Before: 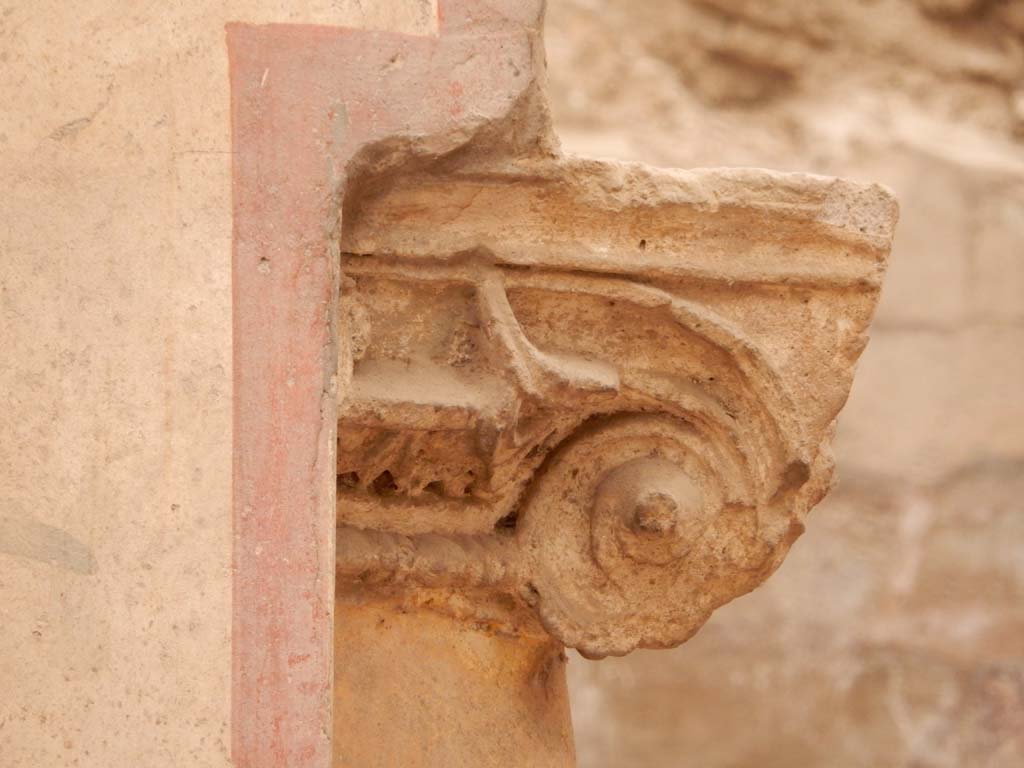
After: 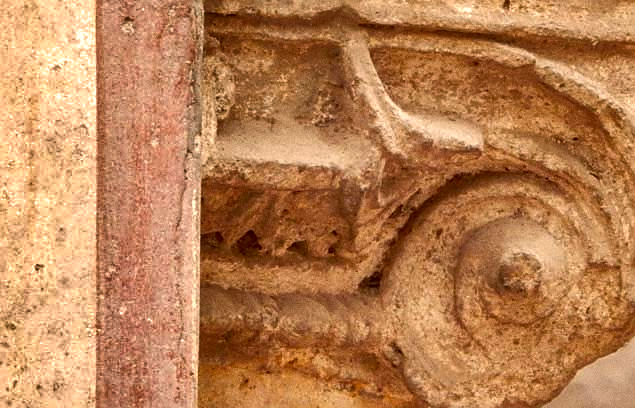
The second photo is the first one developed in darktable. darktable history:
grain: coarseness 7.08 ISO, strength 21.67%, mid-tones bias 59.58%
crop: left 13.312%, top 31.28%, right 24.627%, bottom 15.582%
exposure: exposure 0.493 EV, compensate highlight preservation false
local contrast: on, module defaults
bloom: size 15%, threshold 97%, strength 7%
shadows and highlights: shadows 24.5, highlights -78.15, soften with gaussian
sharpen: on, module defaults
